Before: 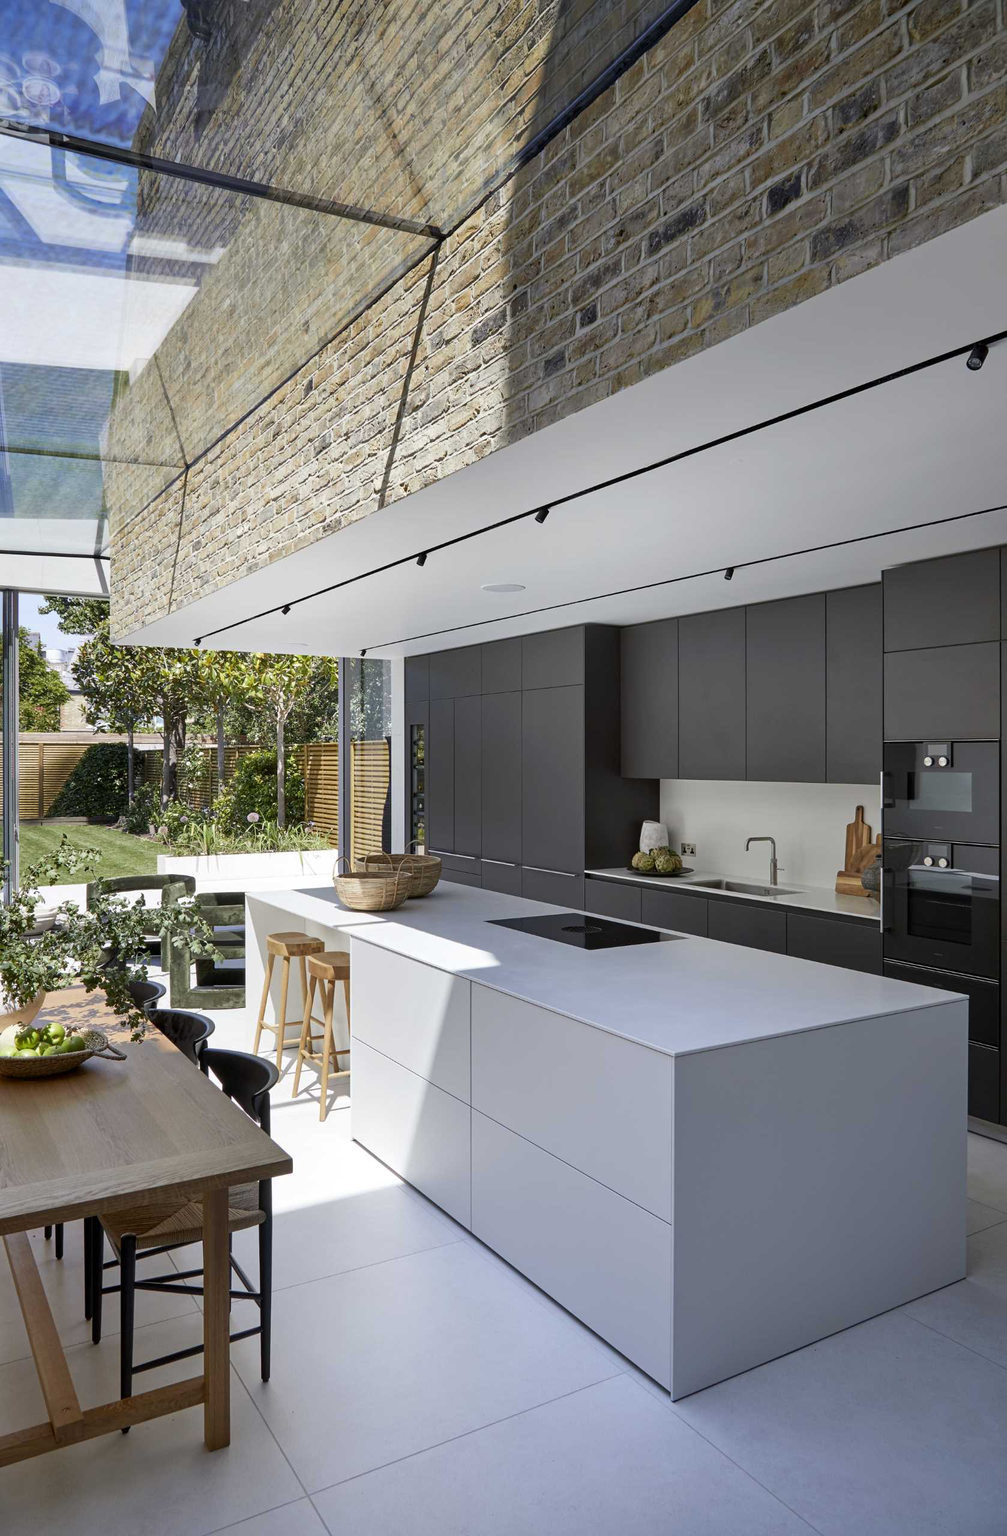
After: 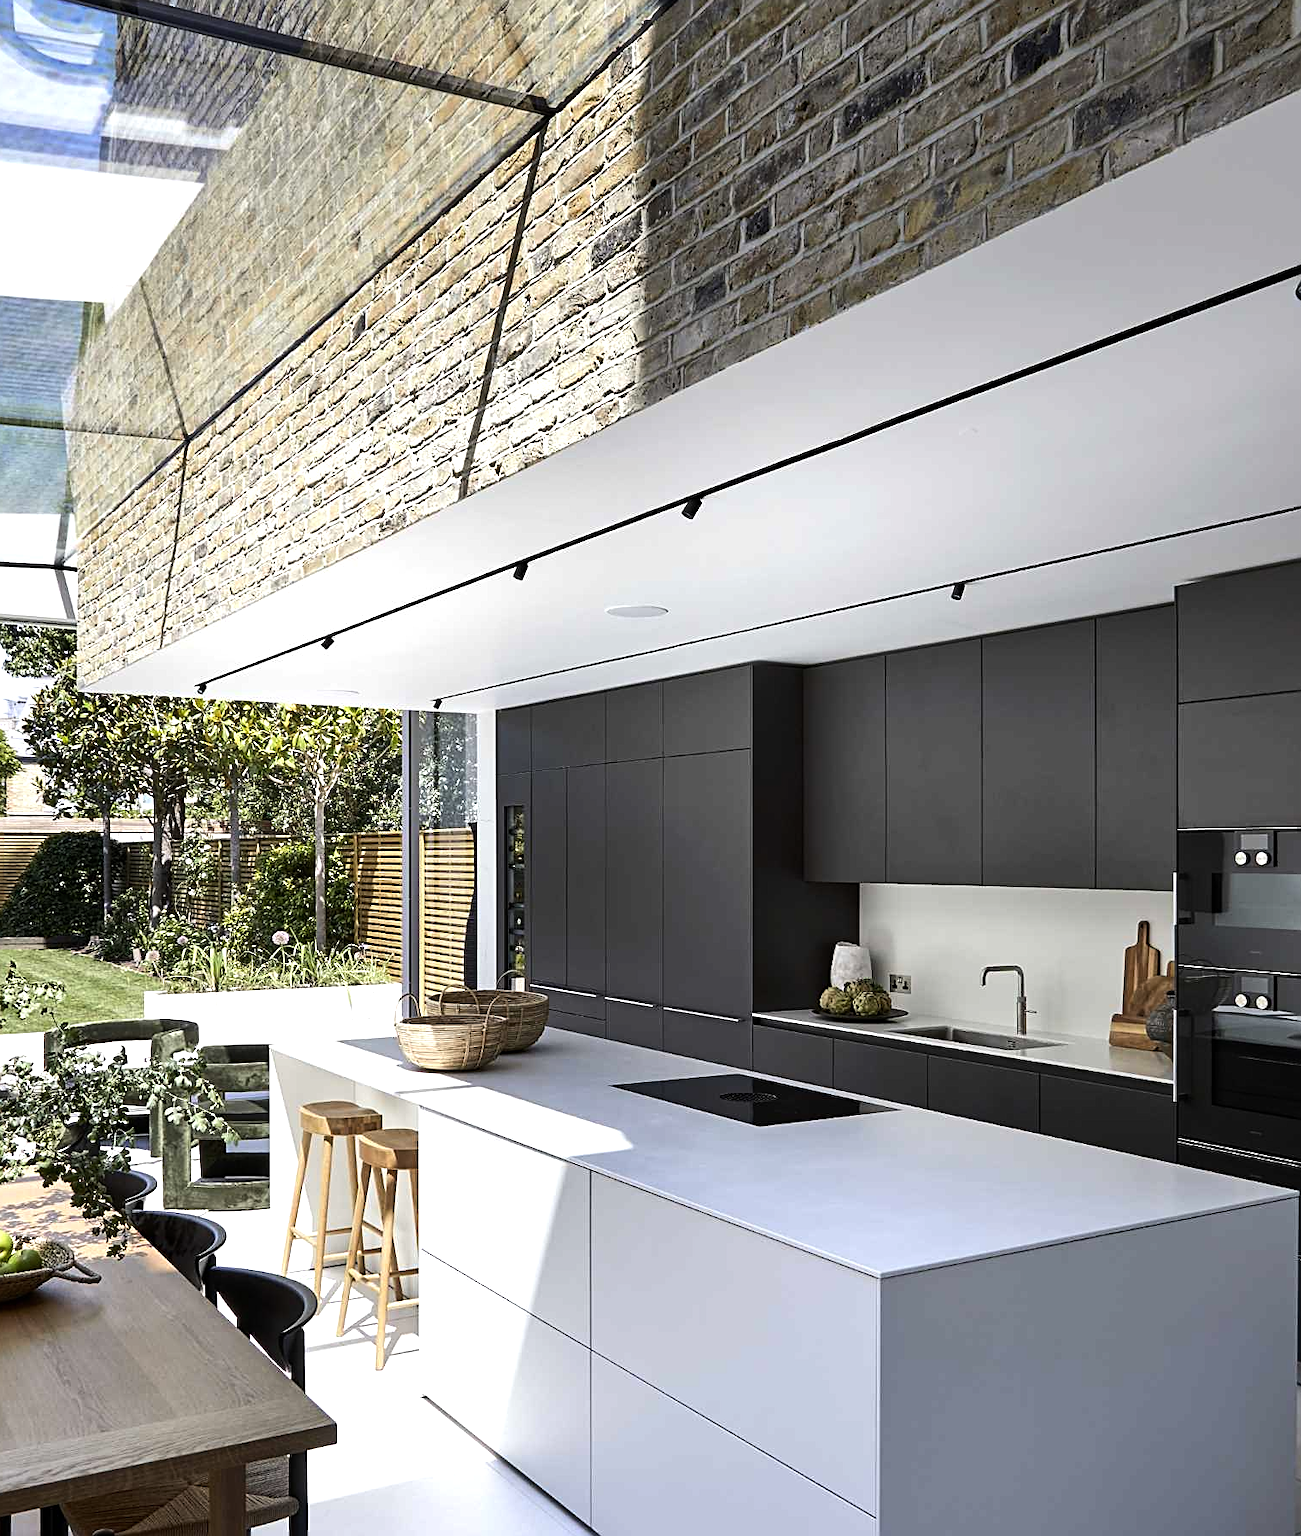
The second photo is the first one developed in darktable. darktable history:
tone equalizer: -8 EV -0.75 EV, -7 EV -0.7 EV, -6 EV -0.6 EV, -5 EV -0.4 EV, -3 EV 0.4 EV, -2 EV 0.6 EV, -1 EV 0.7 EV, +0 EV 0.75 EV, edges refinement/feathering 500, mask exposure compensation -1.57 EV, preserve details no
crop: left 5.596%, top 10.314%, right 3.534%, bottom 19.395%
sharpen: on, module defaults
color balance rgb: saturation formula JzAzBz (2021)
